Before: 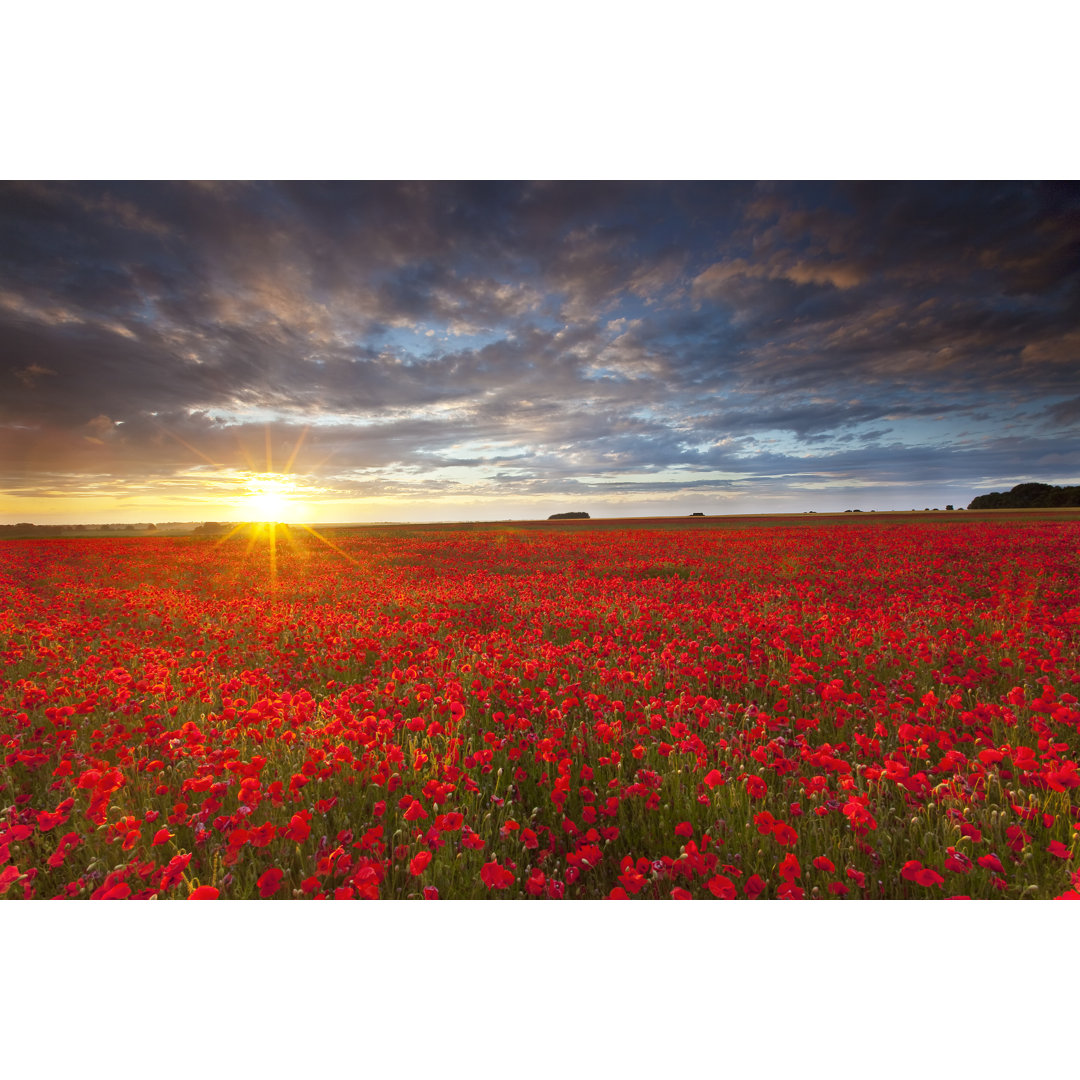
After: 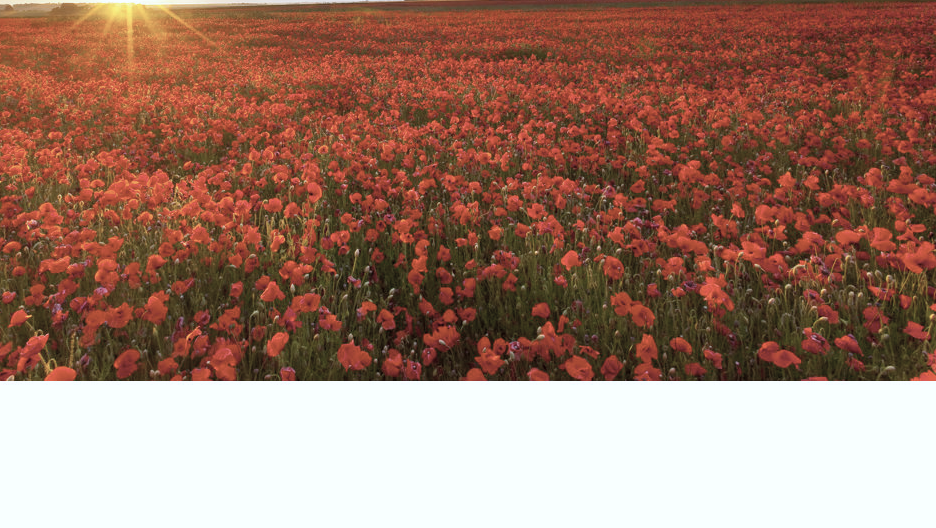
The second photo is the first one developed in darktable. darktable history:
crop and rotate: left 13.306%, top 48.129%, bottom 2.928%
rotate and perspective: automatic cropping original format, crop left 0, crop top 0
color zones: curves: ch1 [(0, 0.292) (0.001, 0.292) (0.2, 0.264) (0.4, 0.248) (0.6, 0.248) (0.8, 0.264) (0.999, 0.292) (1, 0.292)]
color balance rgb: perceptual saturation grading › global saturation 10%, global vibrance 10%
white balance: red 0.967, blue 1.119, emerald 0.756
